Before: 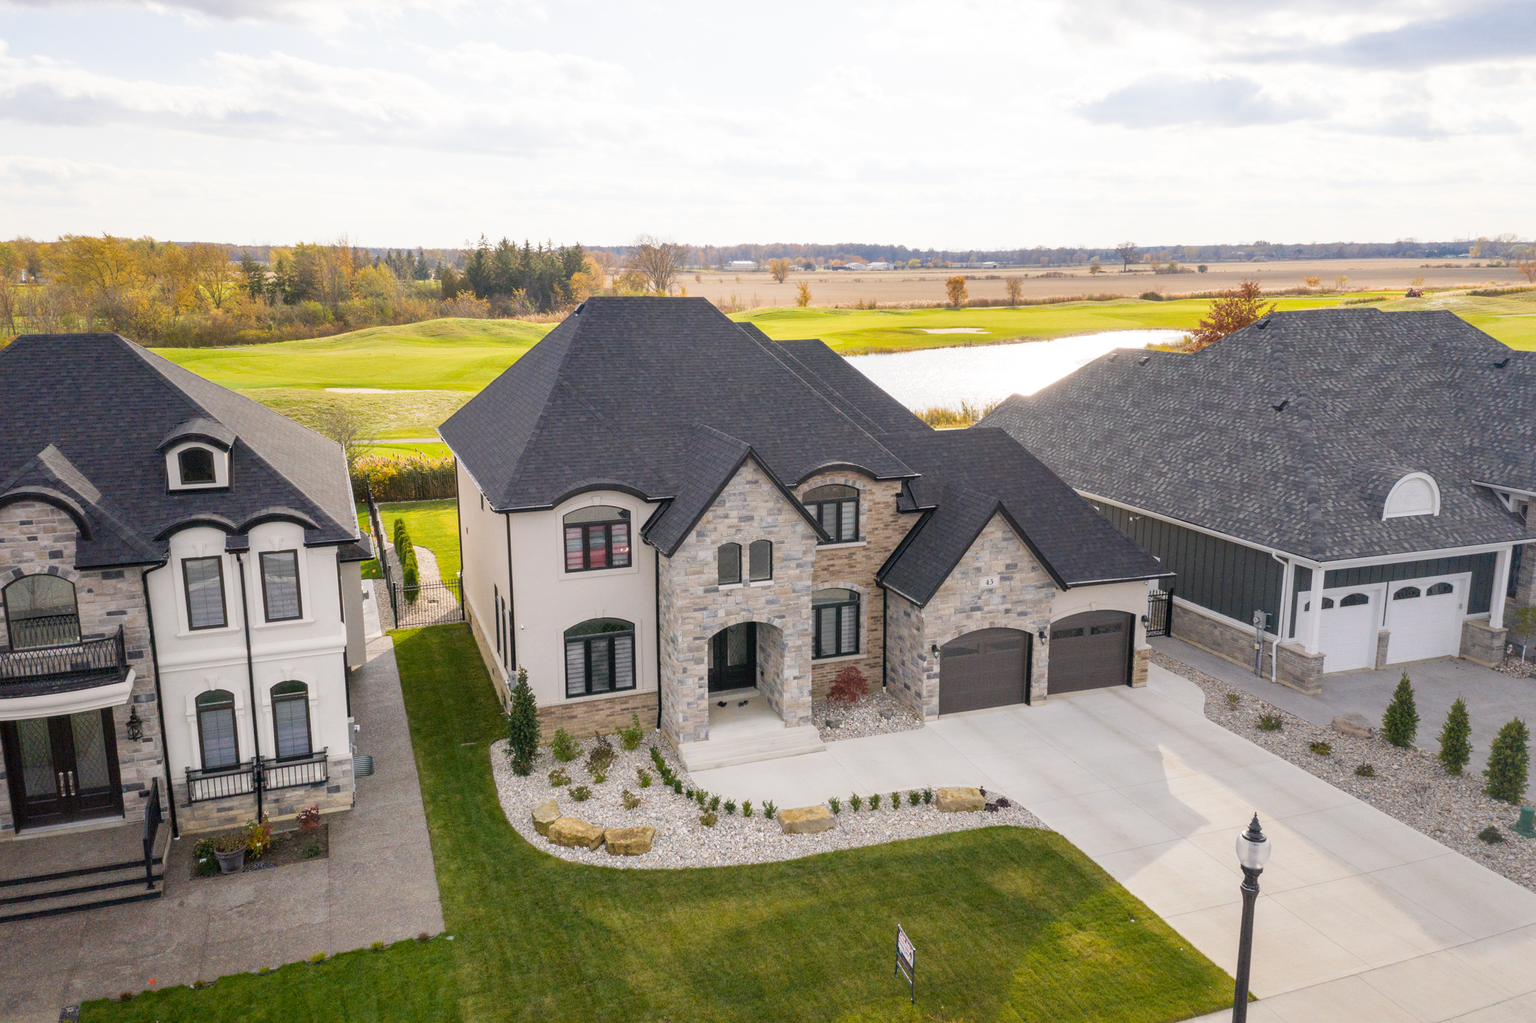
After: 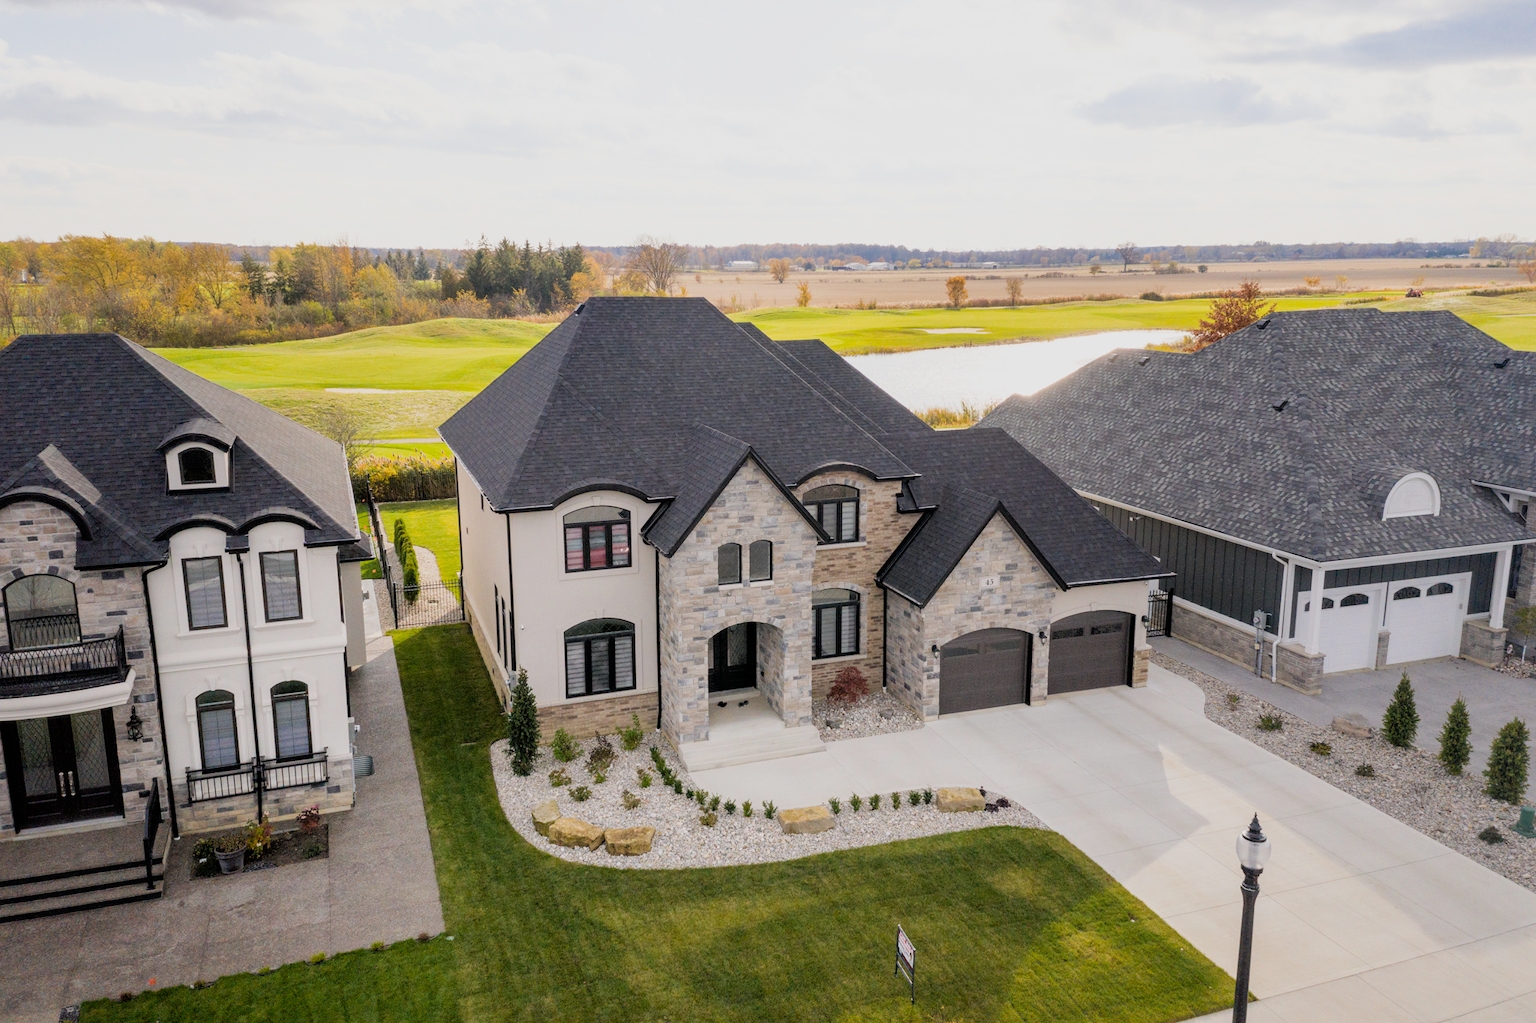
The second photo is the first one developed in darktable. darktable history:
filmic rgb: black relative exposure -8.01 EV, white relative exposure 4.06 EV, hardness 4.14, latitude 49.72%, contrast 1.1
tone equalizer: edges refinement/feathering 500, mask exposure compensation -1.57 EV, preserve details no
